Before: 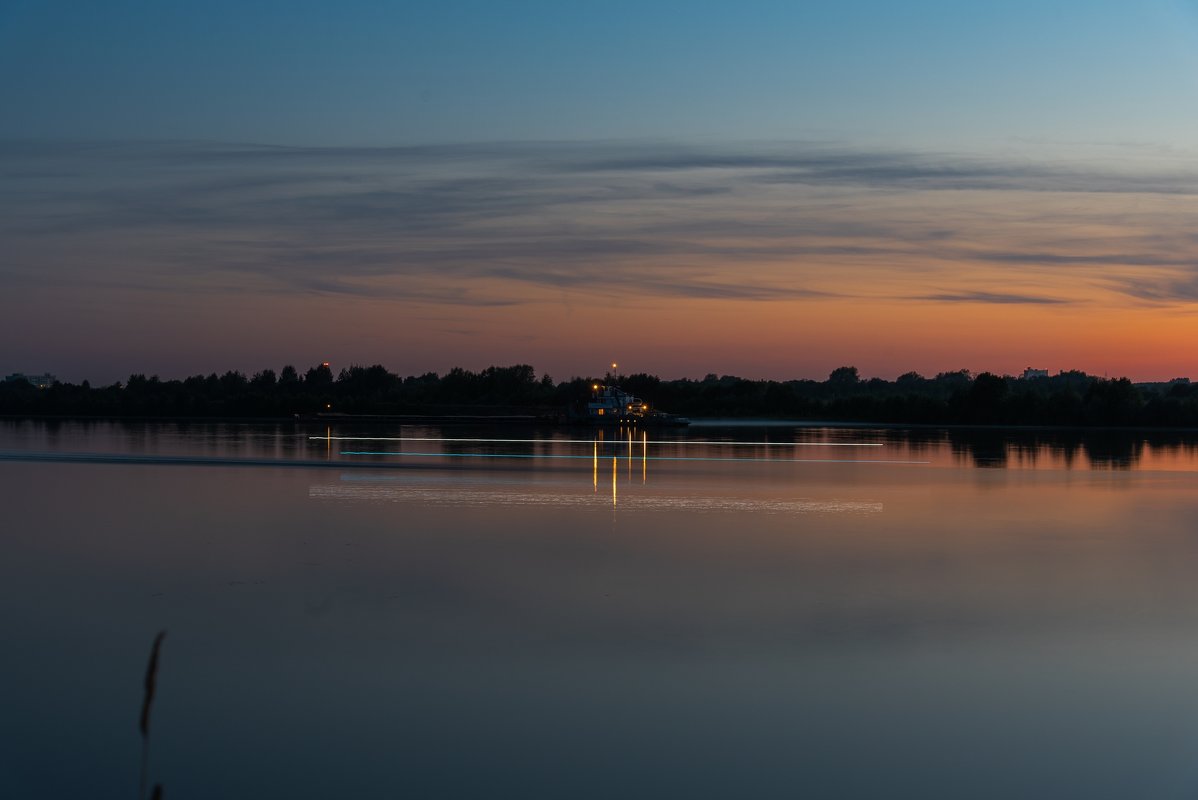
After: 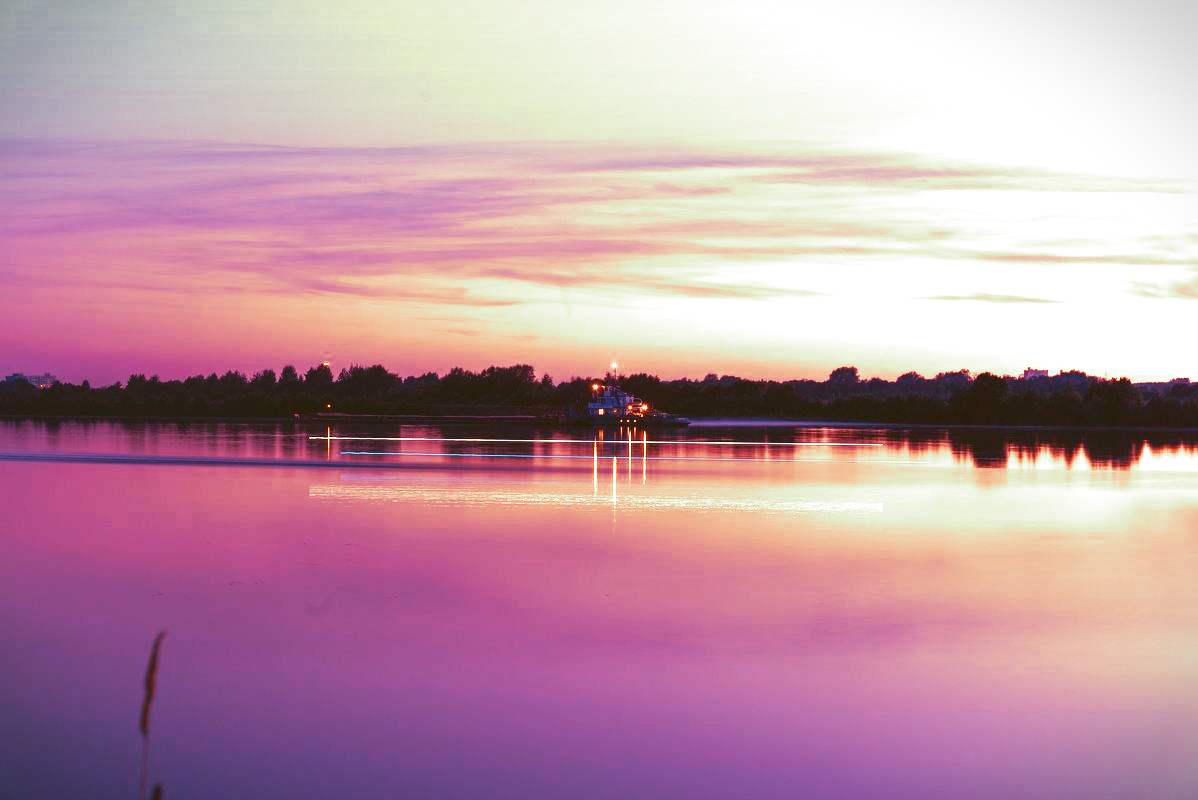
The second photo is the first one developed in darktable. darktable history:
local contrast: mode bilateral grid, contrast 100, coarseness 100, detail 91%, midtone range 0.2
color balance: lift [1.004, 1.002, 1.002, 0.998], gamma [1, 1.007, 1.002, 0.993], gain [1, 0.977, 1.013, 1.023], contrast -3.64%
color zones: curves: ch0 [(0, 0.5) (0.143, 0.5) (0.286, 0.5) (0.429, 0.5) (0.571, 0.5) (0.714, 0.476) (0.857, 0.5) (1, 0.5)]; ch2 [(0, 0.5) (0.143, 0.5) (0.286, 0.5) (0.429, 0.5) (0.571, 0.5) (0.714, 0.487) (0.857, 0.5) (1, 0.5)]
split-toning: shadows › hue 290.82°, shadows › saturation 0.34, highlights › saturation 0.38, balance 0, compress 50%
vignetting: fall-off start 100%, brightness -0.406, saturation -0.3, width/height ratio 1.324, dithering 8-bit output, unbound false
tone curve: curves: ch0 [(0, 0.047) (0.199, 0.263) (0.47, 0.555) (0.805, 0.839) (1, 0.962)], color space Lab, linked channels, preserve colors none
levels: levels [0, 0.474, 0.947]
white balance: red 2.405, blue 1.709
